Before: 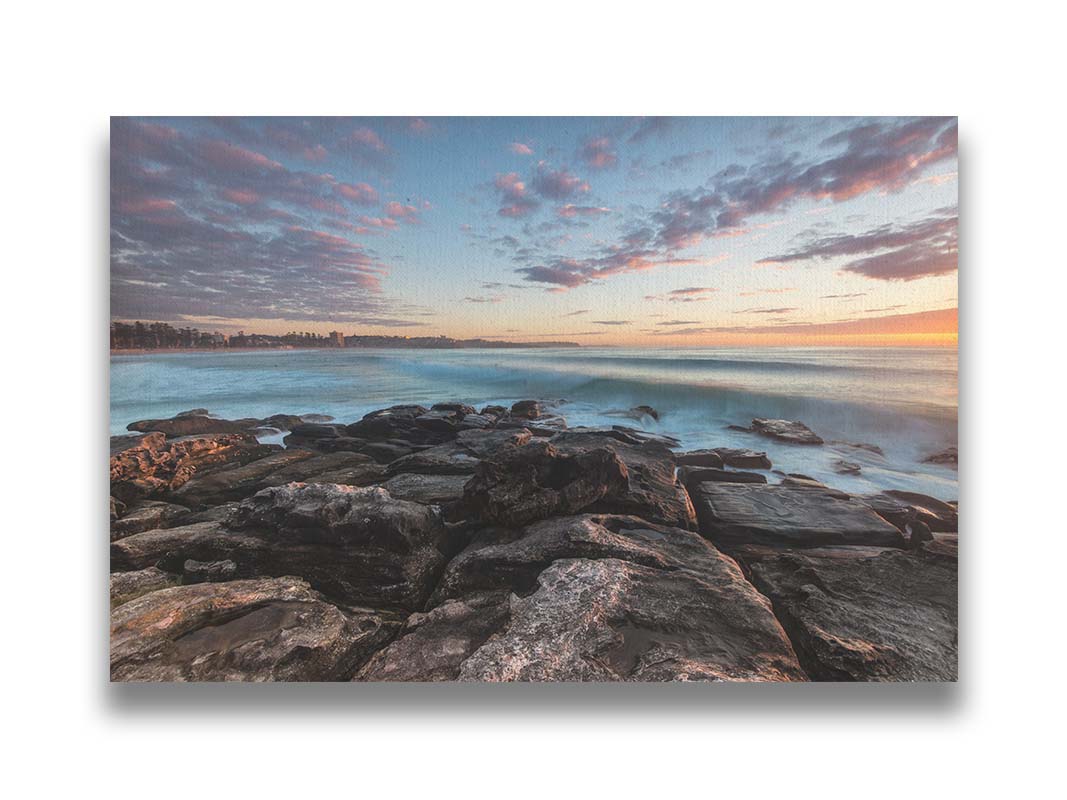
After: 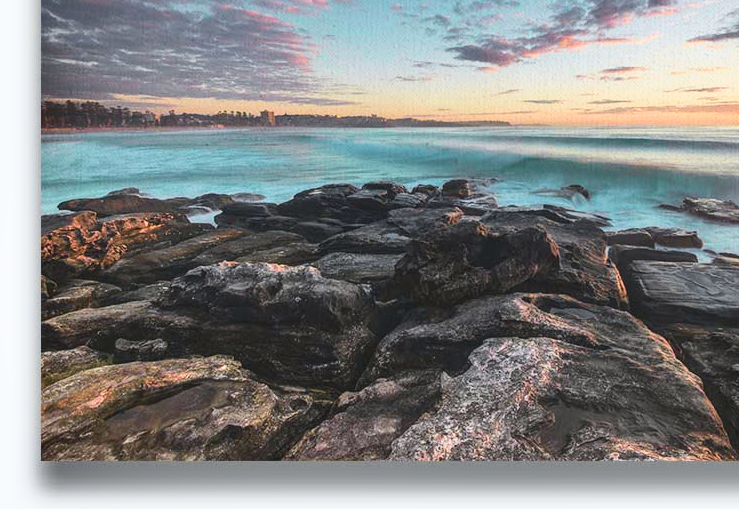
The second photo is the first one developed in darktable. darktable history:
crop: left 6.488%, top 27.668%, right 24.183%, bottom 8.656%
velvia: strength 45%
shadows and highlights: soften with gaussian
contrast brightness saturation: contrast 0.1, saturation -0.36
tone curve: curves: ch0 [(0, 0) (0.051, 0.047) (0.102, 0.099) (0.258, 0.29) (0.442, 0.527) (0.695, 0.804) (0.88, 0.952) (1, 1)]; ch1 [(0, 0) (0.339, 0.298) (0.402, 0.363) (0.444, 0.415) (0.485, 0.469) (0.494, 0.493) (0.504, 0.501) (0.525, 0.534) (0.555, 0.593) (0.594, 0.648) (1, 1)]; ch2 [(0, 0) (0.48, 0.48) (0.504, 0.5) (0.535, 0.557) (0.581, 0.623) (0.649, 0.683) (0.824, 0.815) (1, 1)], color space Lab, independent channels, preserve colors none
exposure: black level correction 0.001, exposure -0.125 EV, compensate exposure bias true, compensate highlight preservation false
